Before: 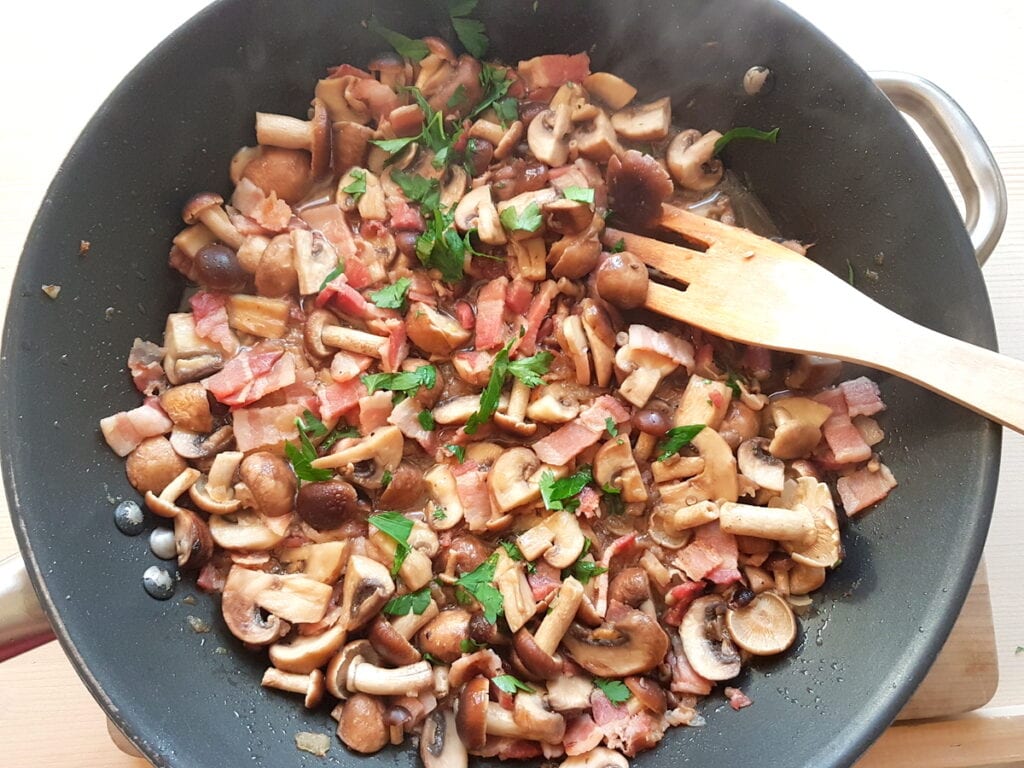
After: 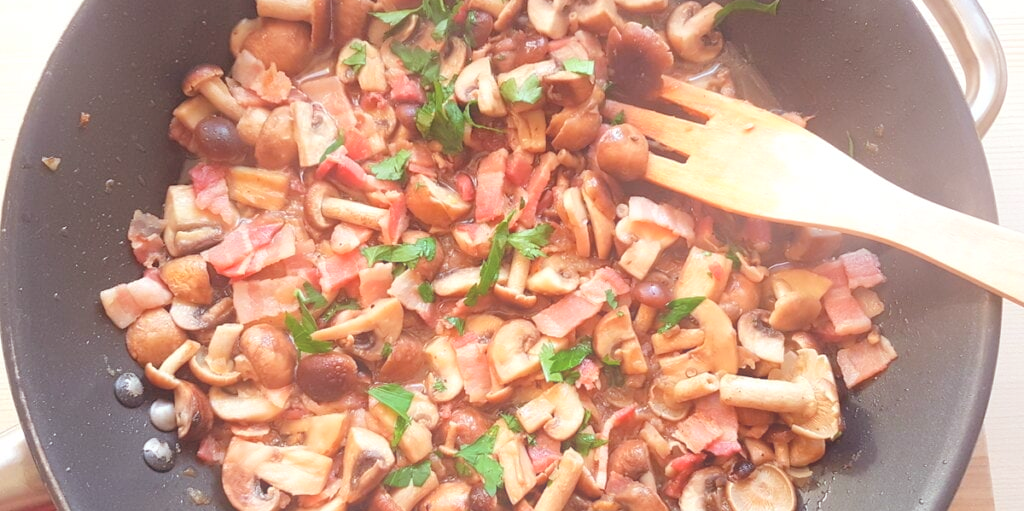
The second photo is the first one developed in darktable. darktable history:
bloom: on, module defaults
rgb levels: mode RGB, independent channels, levels [[0, 0.474, 1], [0, 0.5, 1], [0, 0.5, 1]]
crop: top 16.727%, bottom 16.727%
